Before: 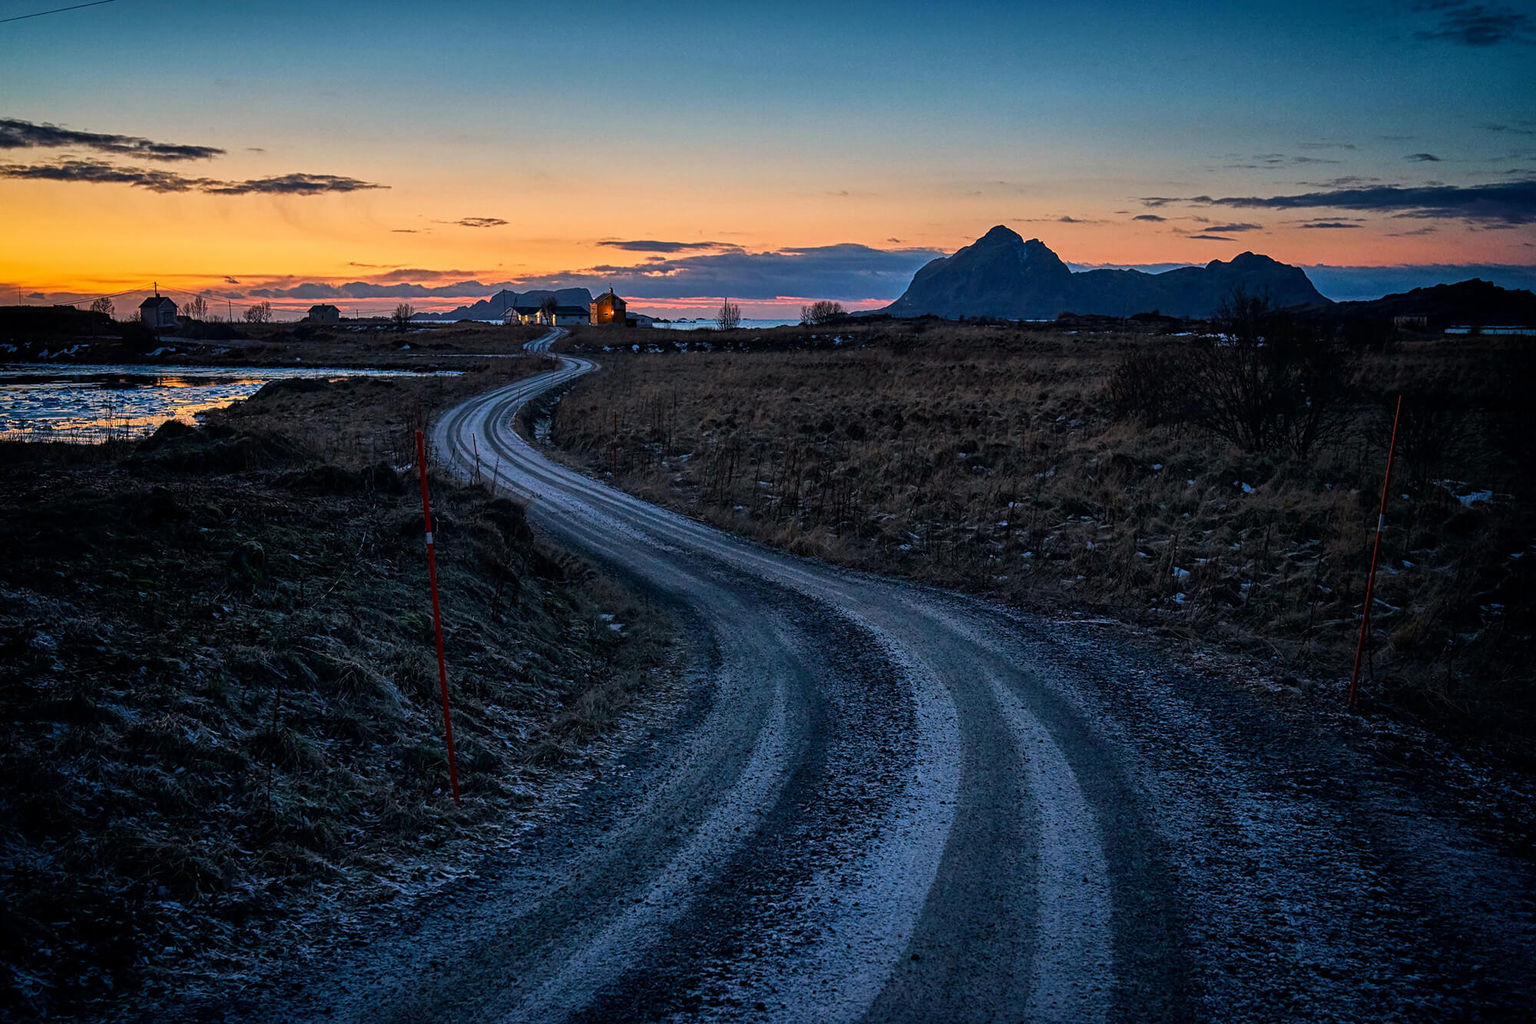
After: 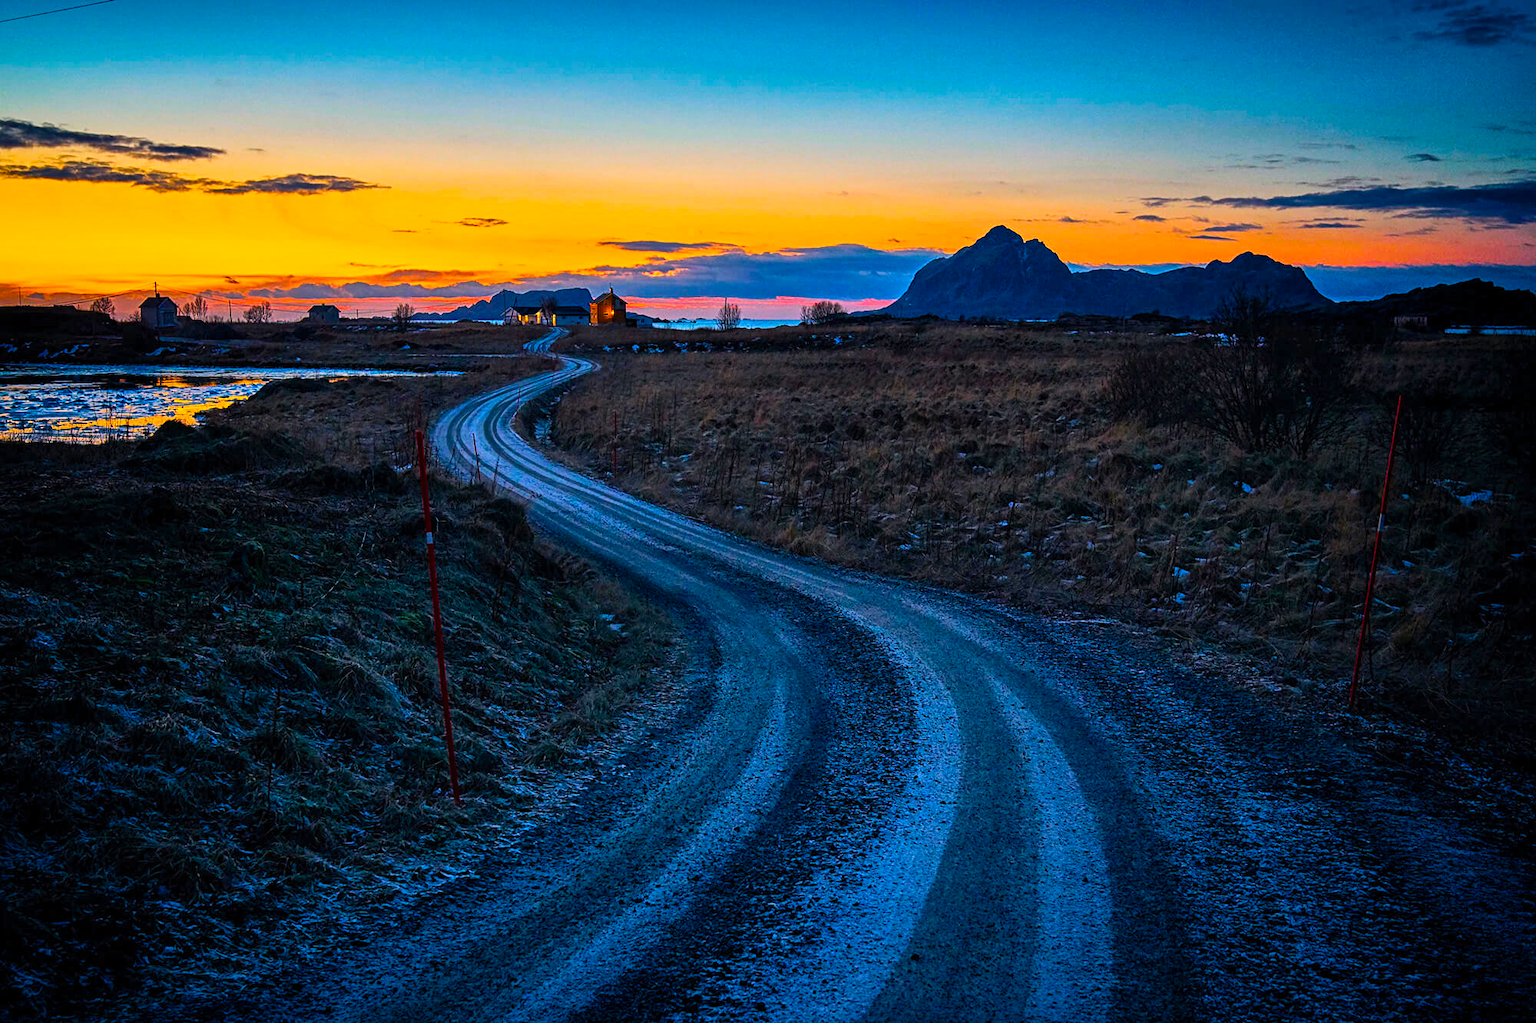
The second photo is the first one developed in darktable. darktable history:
contrast brightness saturation: contrast 0.2, brightness 0.15, saturation 0.14
color balance rgb: perceptual saturation grading › global saturation 100%
